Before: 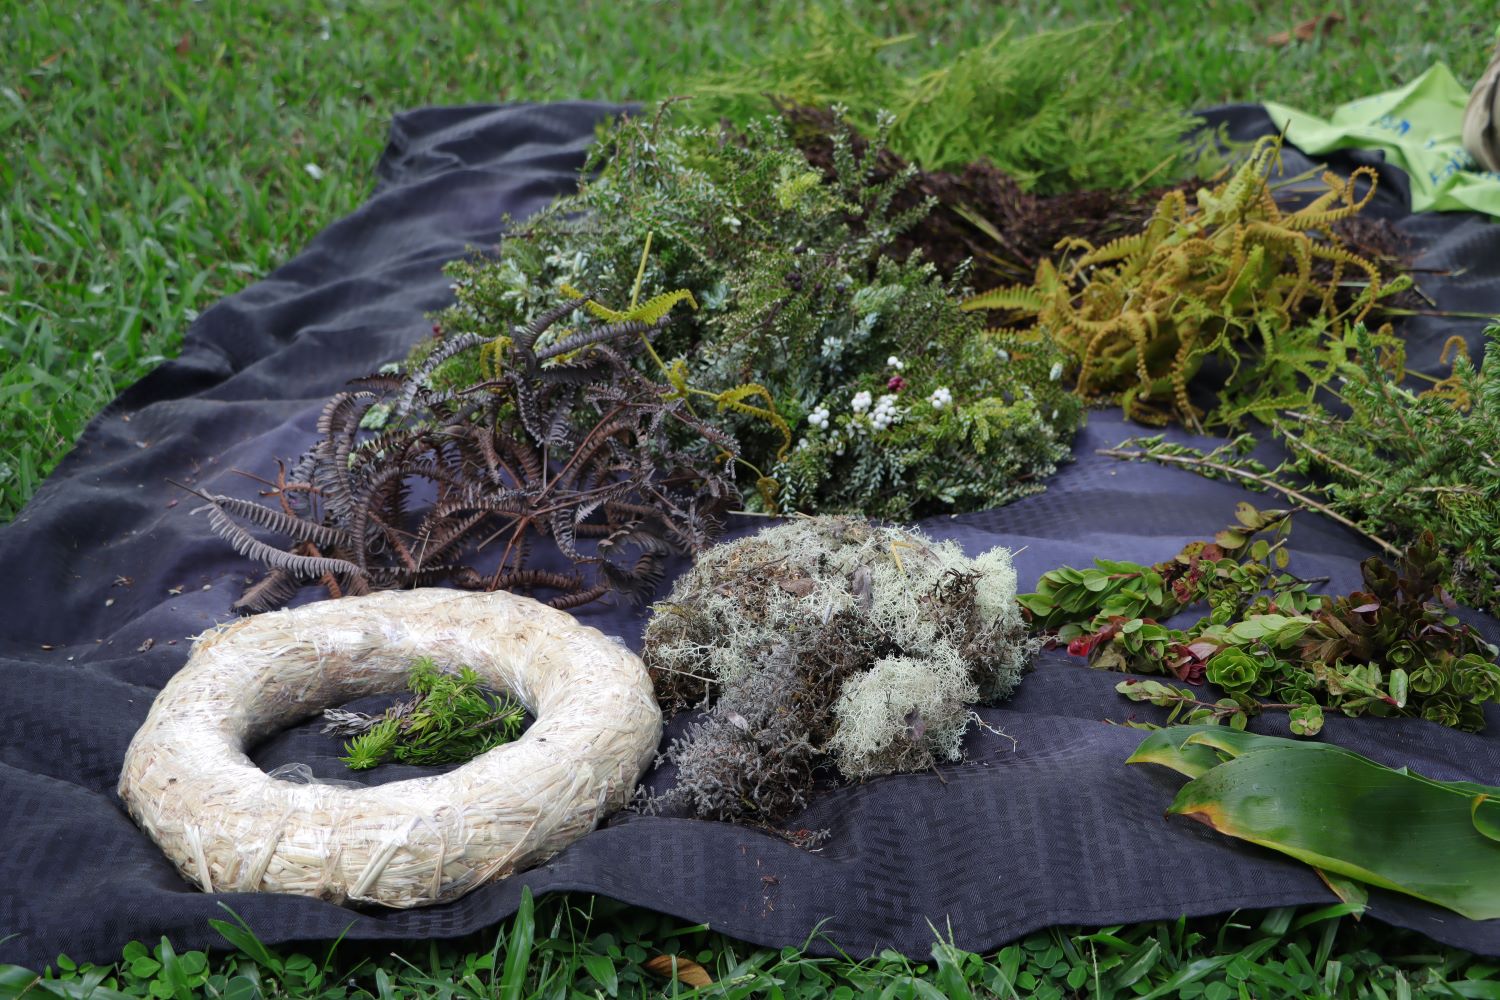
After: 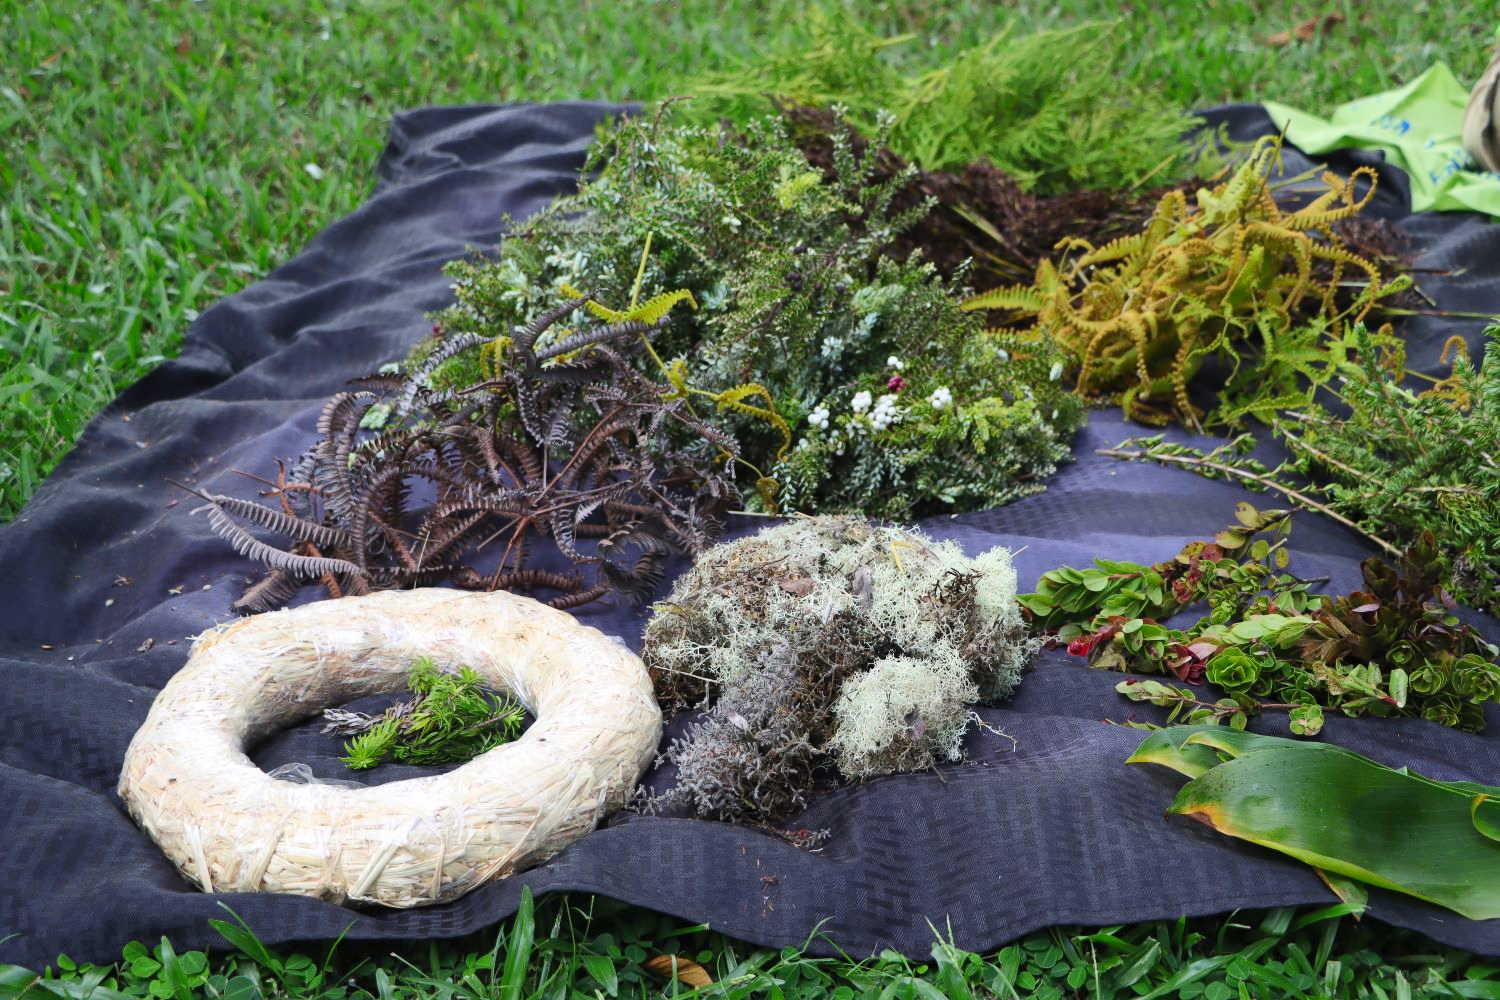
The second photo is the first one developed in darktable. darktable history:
contrast brightness saturation: contrast 0.197, brightness 0.157, saturation 0.218
